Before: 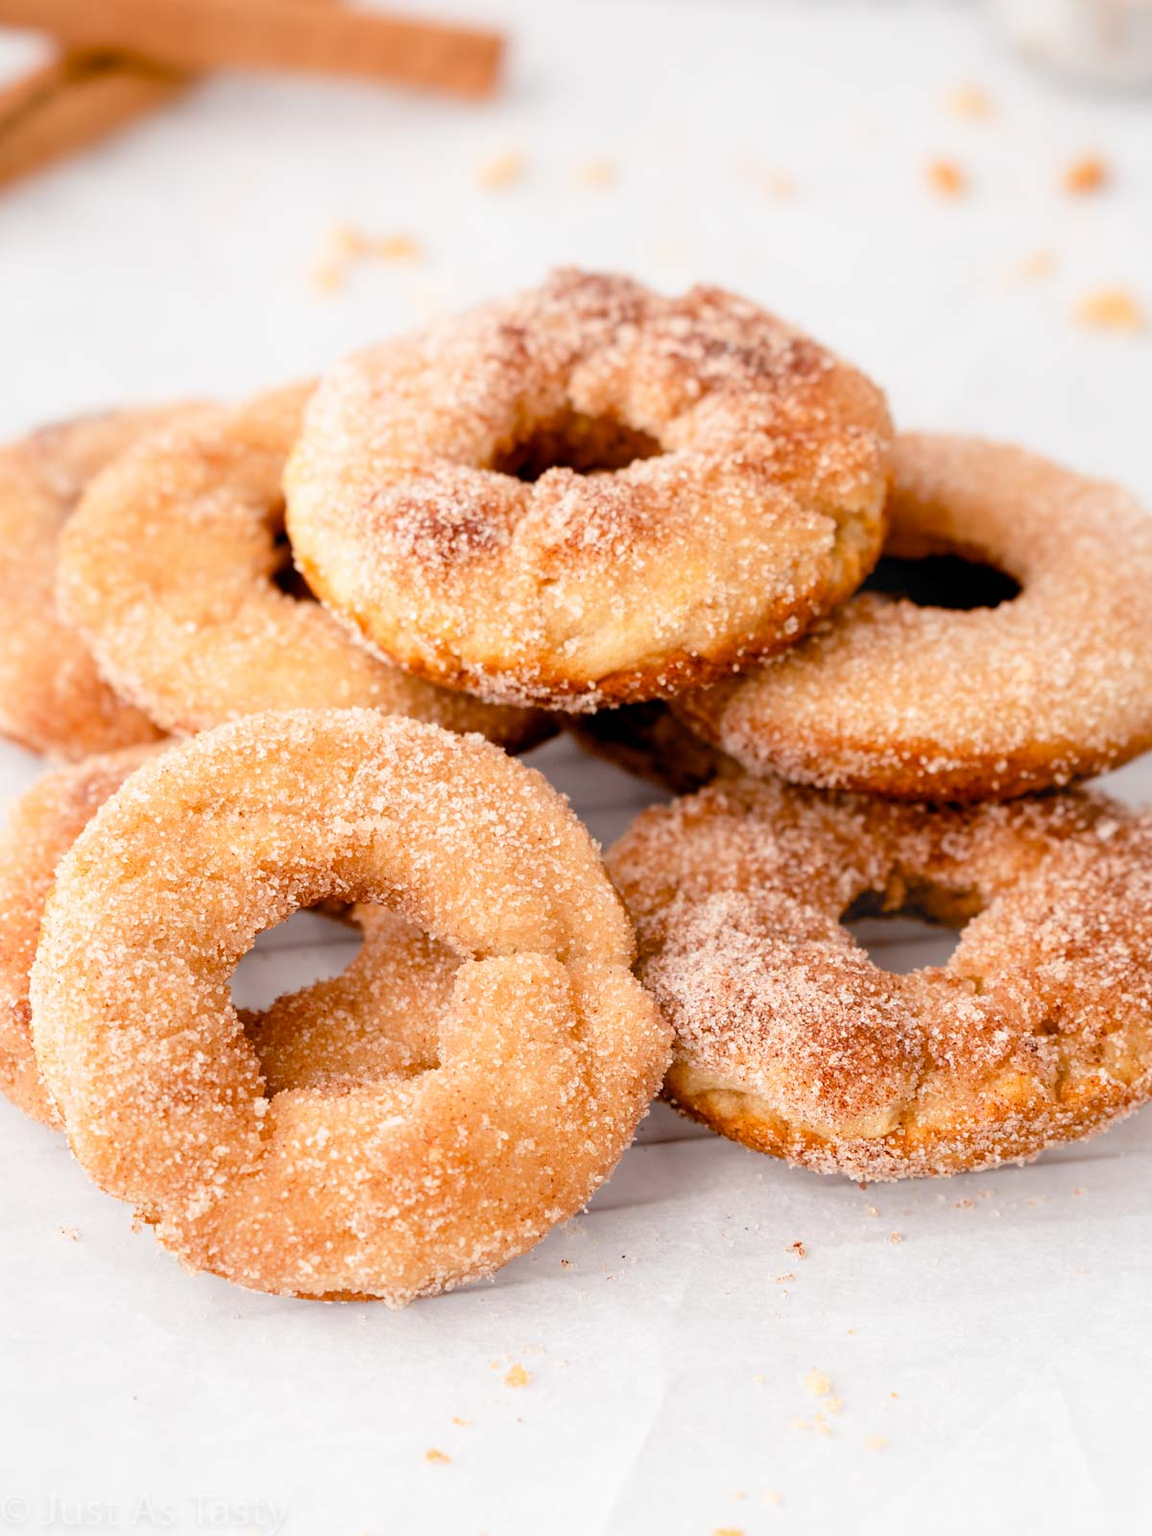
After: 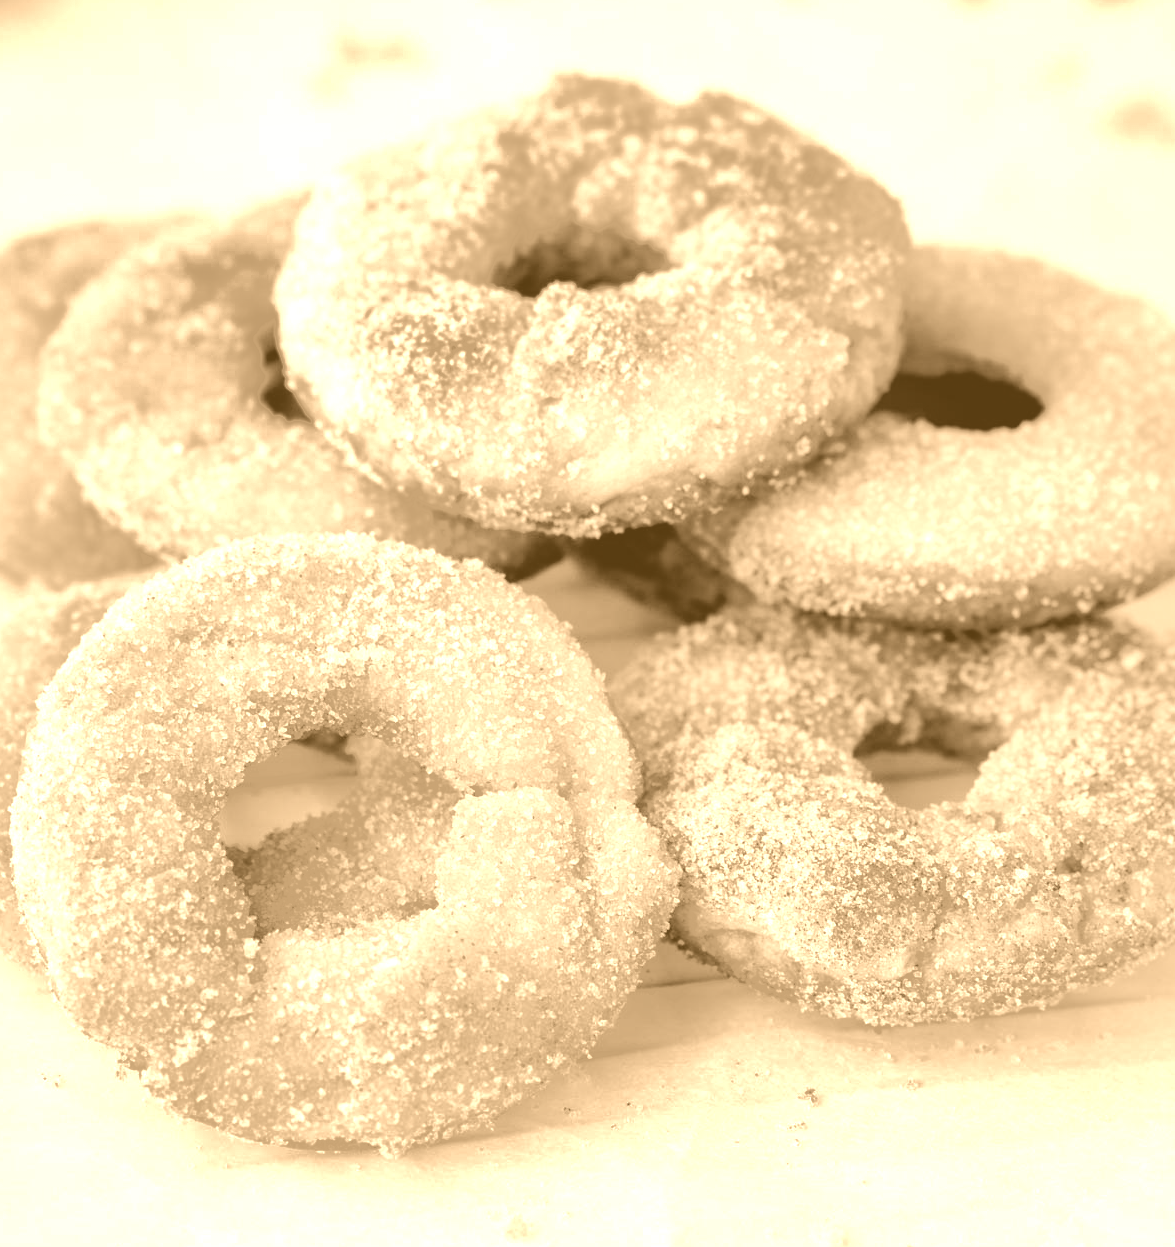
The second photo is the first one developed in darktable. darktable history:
shadows and highlights: shadows 25, highlights -70
colorize: hue 28.8°, source mix 100%
crop and rotate: left 1.814%, top 12.818%, right 0.25%, bottom 9.225%
